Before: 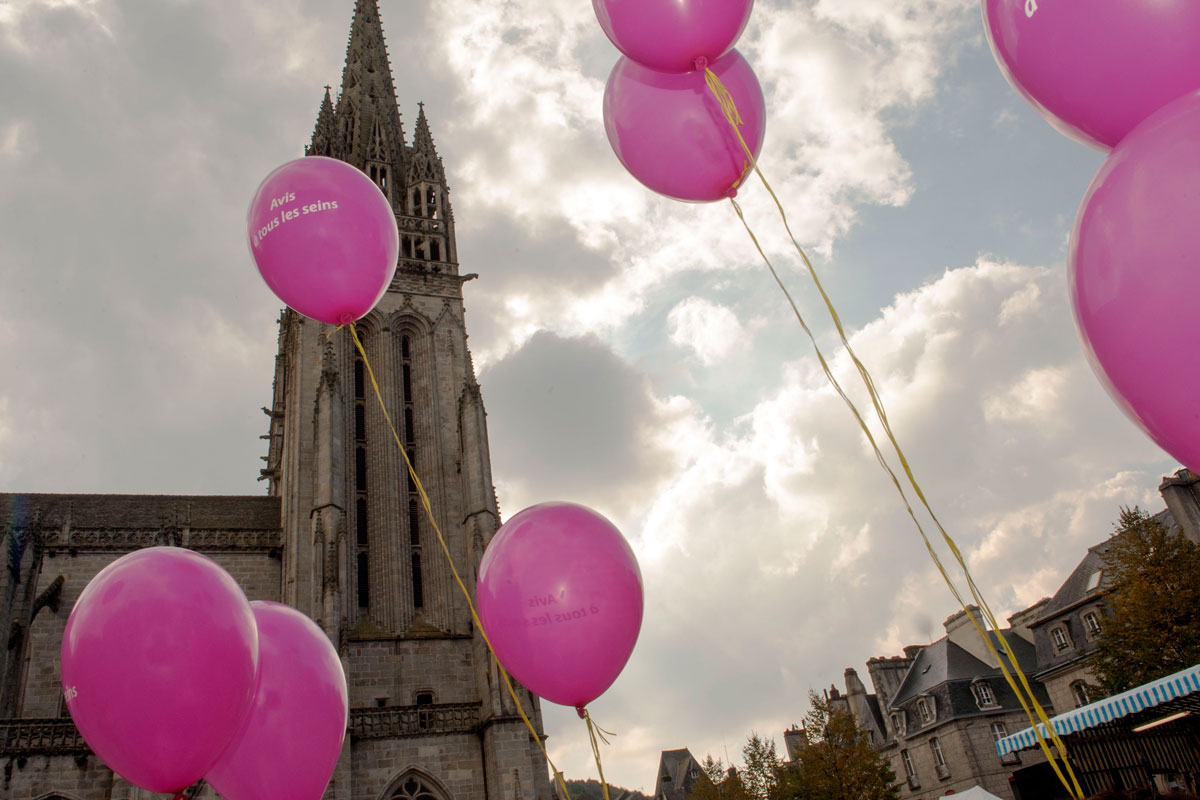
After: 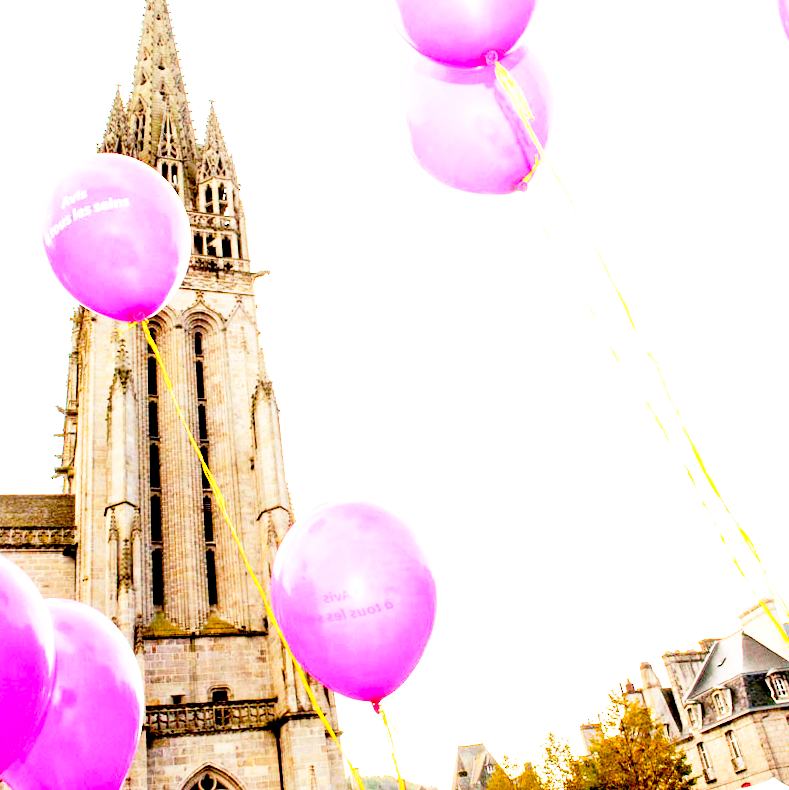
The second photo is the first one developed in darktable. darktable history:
color balance rgb: perceptual saturation grading › global saturation 25%, perceptual brilliance grading › mid-tones 10%, perceptual brilliance grading › shadows 15%, global vibrance 20%
crop: left 16.899%, right 16.556%
base curve: curves: ch0 [(0, 0) (0.012, 0.01) (0.073, 0.168) (0.31, 0.711) (0.645, 0.957) (1, 1)], preserve colors none
exposure: black level correction 0.005, exposure 2.084 EV, compensate highlight preservation false
rotate and perspective: rotation -0.45°, automatic cropping original format, crop left 0.008, crop right 0.992, crop top 0.012, crop bottom 0.988
